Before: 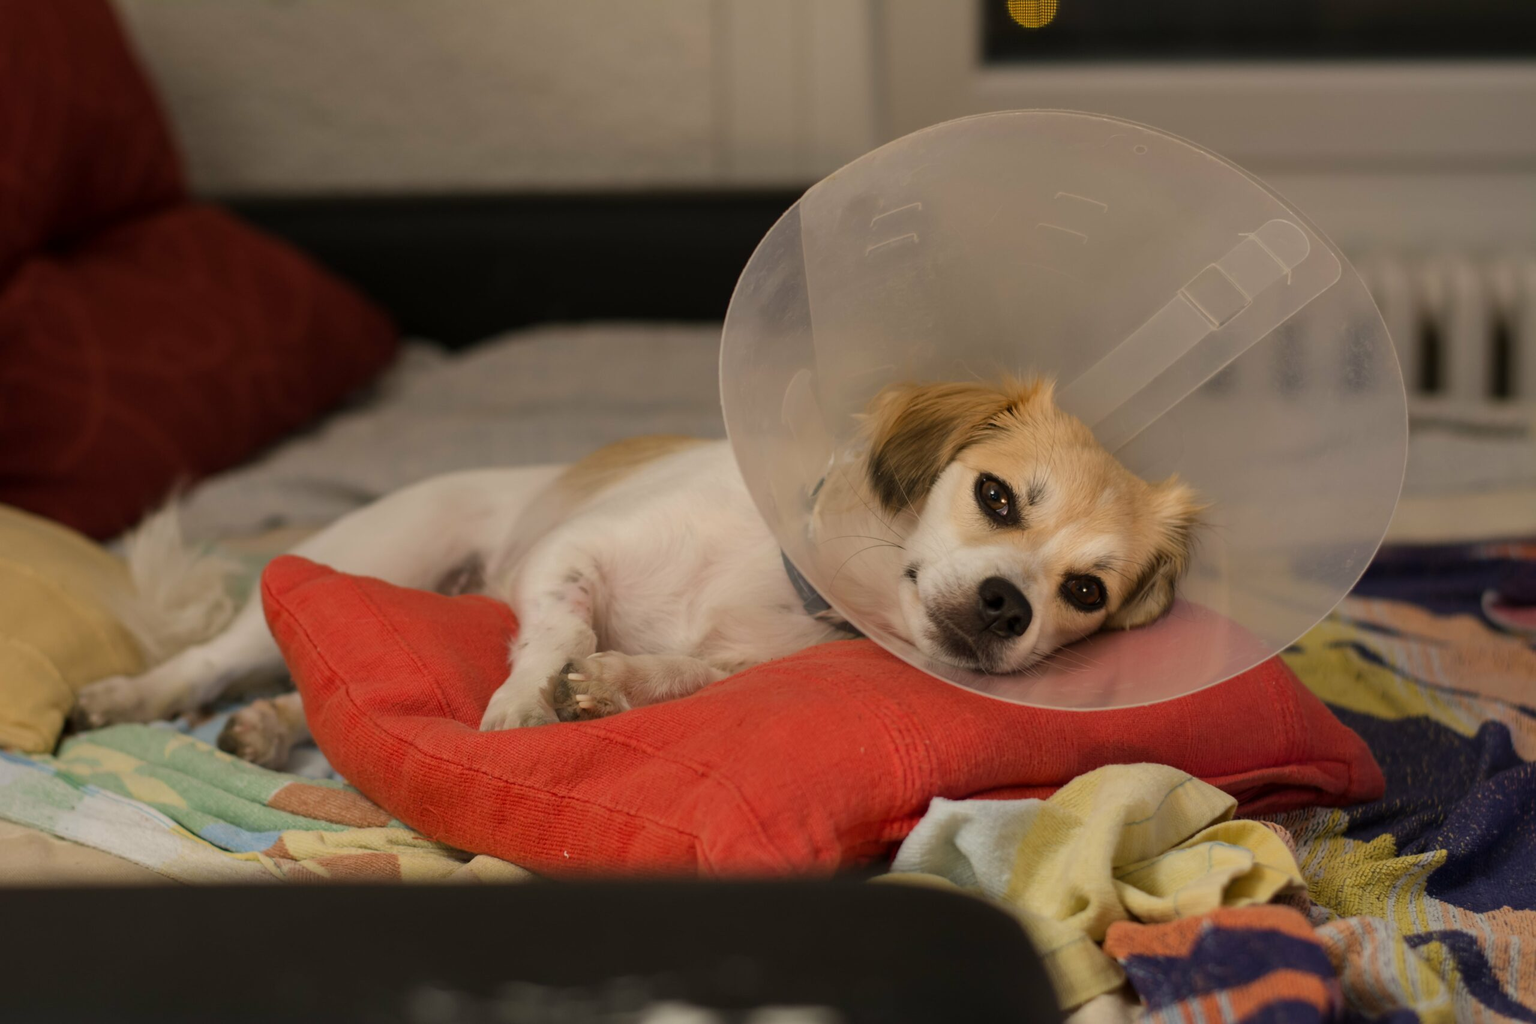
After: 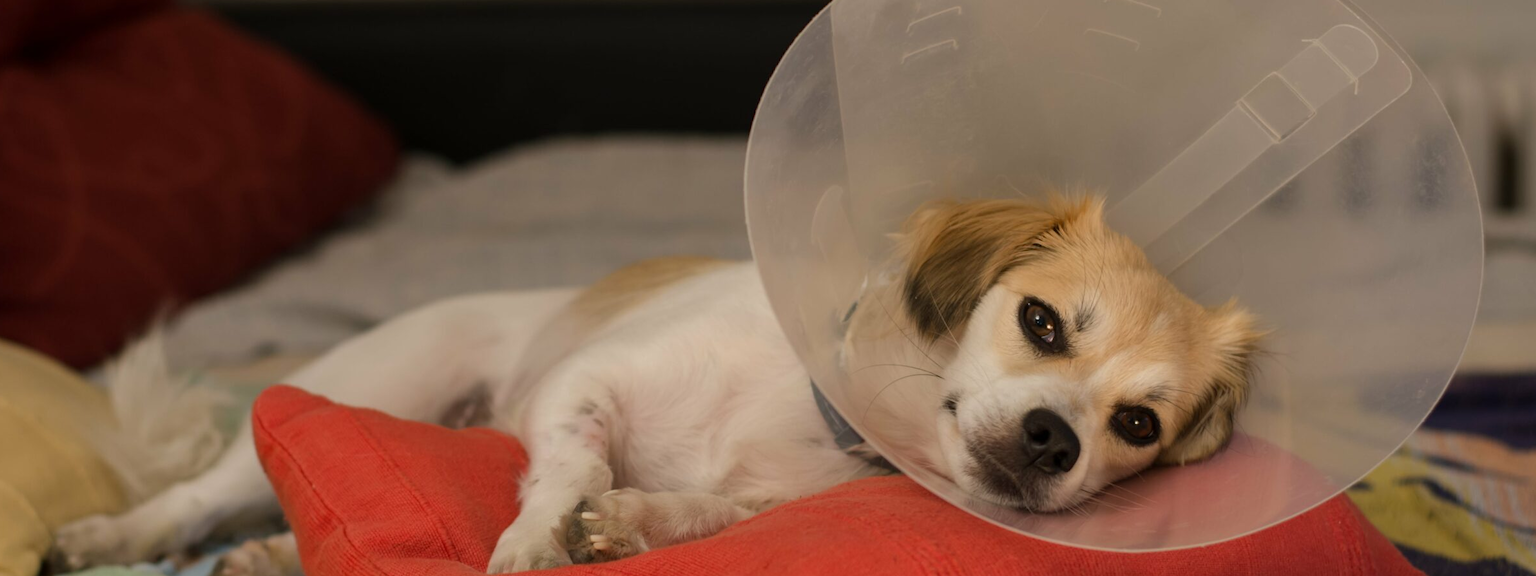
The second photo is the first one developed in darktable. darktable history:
white balance: emerald 1
crop: left 1.744%, top 19.225%, right 5.069%, bottom 28.357%
